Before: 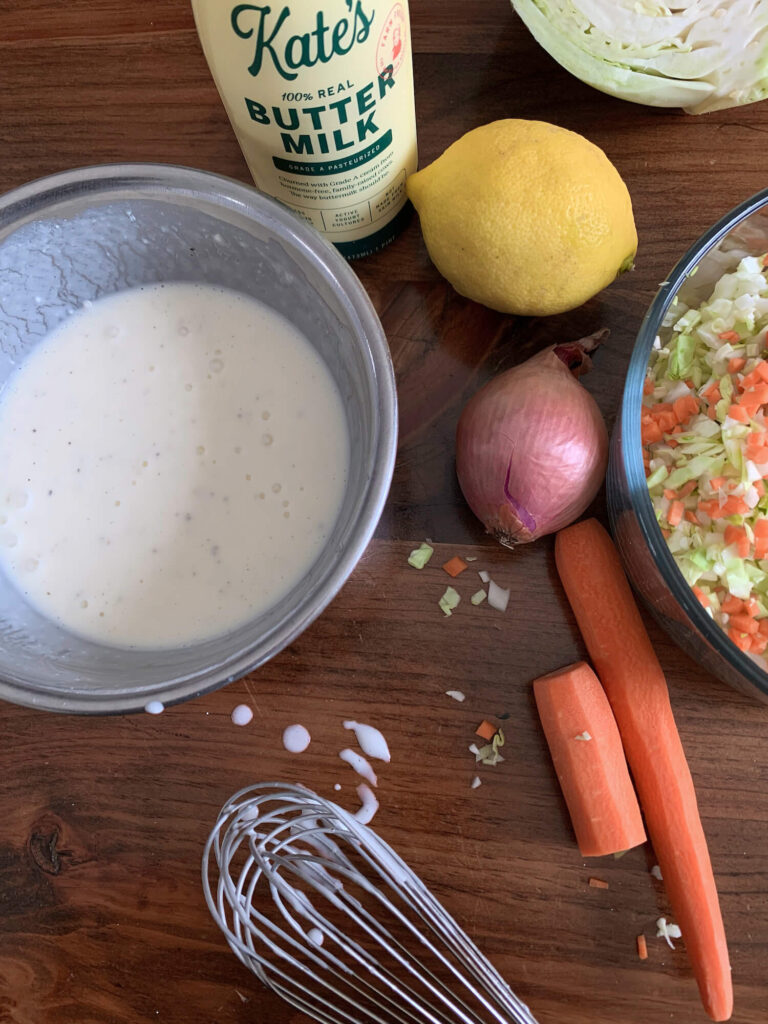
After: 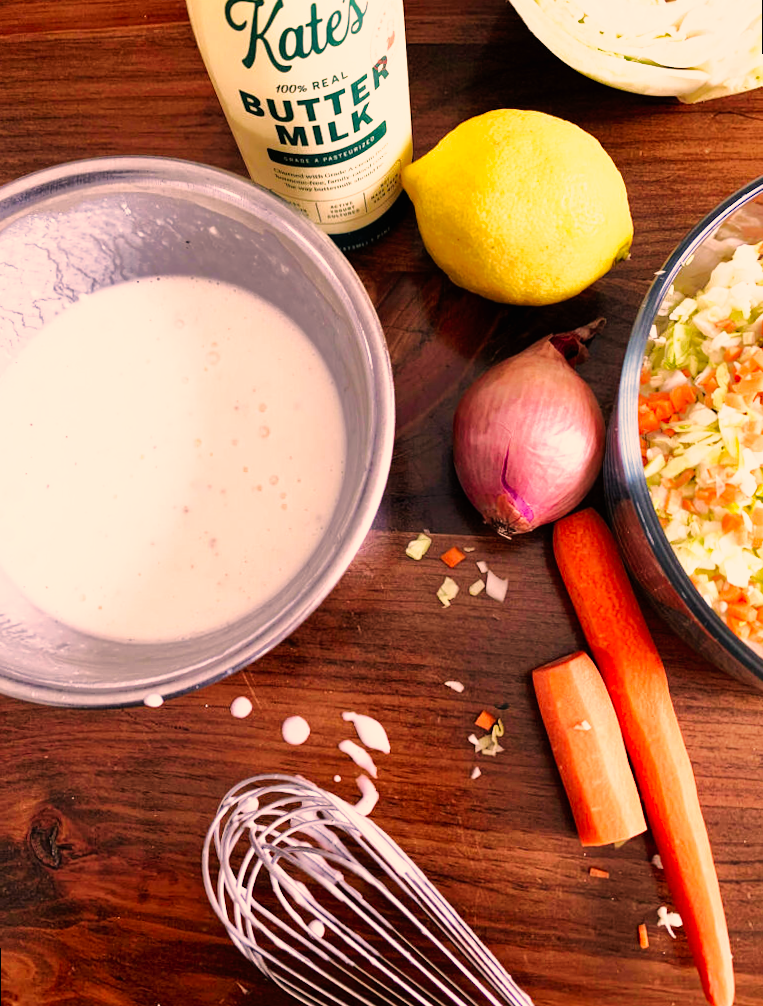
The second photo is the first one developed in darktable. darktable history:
base curve: curves: ch0 [(0, 0) (0.007, 0.004) (0.027, 0.03) (0.046, 0.07) (0.207, 0.54) (0.442, 0.872) (0.673, 0.972) (1, 1)], preserve colors none
exposure: black level correction 0.002, compensate highlight preservation false
rotate and perspective: rotation -0.45°, automatic cropping original format, crop left 0.008, crop right 0.992, crop top 0.012, crop bottom 0.988
color correction: highlights a* 21.16, highlights b* 19.61
shadows and highlights: shadows 40, highlights -60
tone equalizer: -8 EV -0.417 EV, -7 EV -0.389 EV, -6 EV -0.333 EV, -5 EV -0.222 EV, -3 EV 0.222 EV, -2 EV 0.333 EV, -1 EV 0.389 EV, +0 EV 0.417 EV, edges refinement/feathering 500, mask exposure compensation -1.57 EV, preserve details no
